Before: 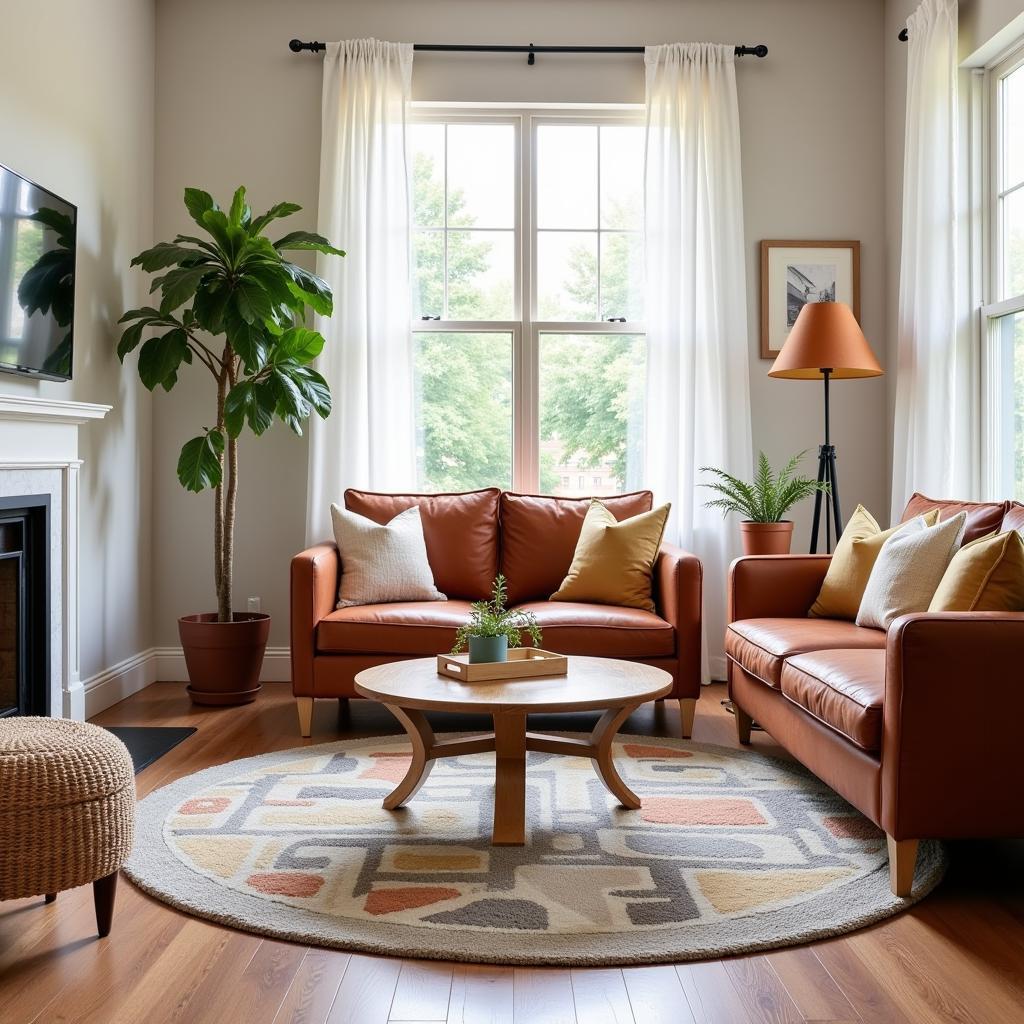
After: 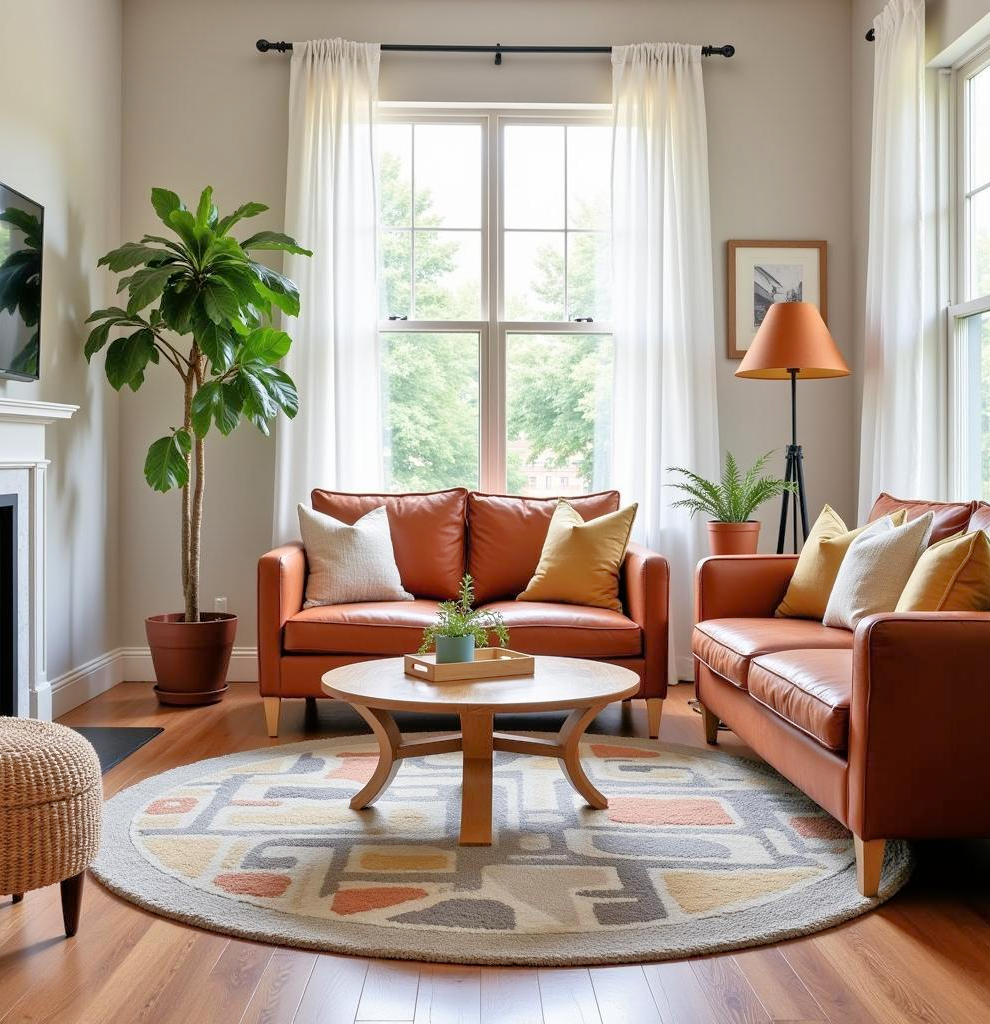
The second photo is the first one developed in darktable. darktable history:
tone equalizer: -7 EV 0.162 EV, -6 EV 0.639 EV, -5 EV 1.17 EV, -4 EV 1.34 EV, -3 EV 1.16 EV, -2 EV 0.6 EV, -1 EV 0.162 EV
crop and rotate: left 3.311%
